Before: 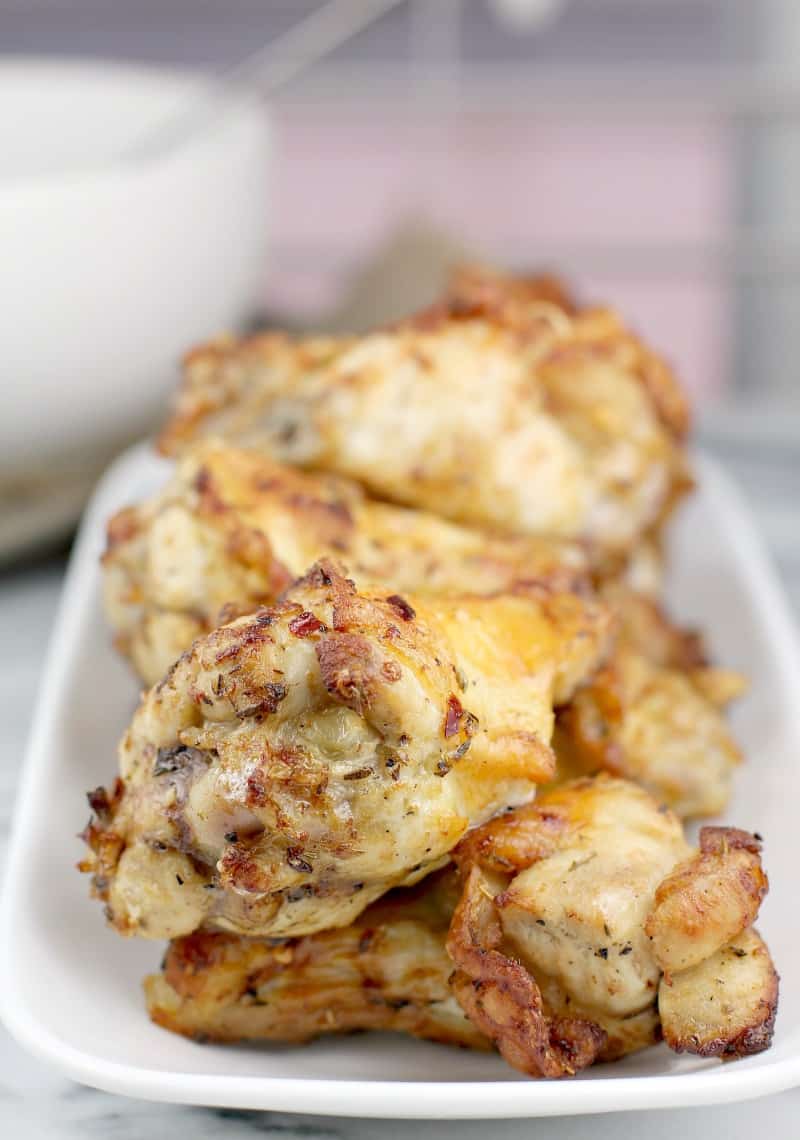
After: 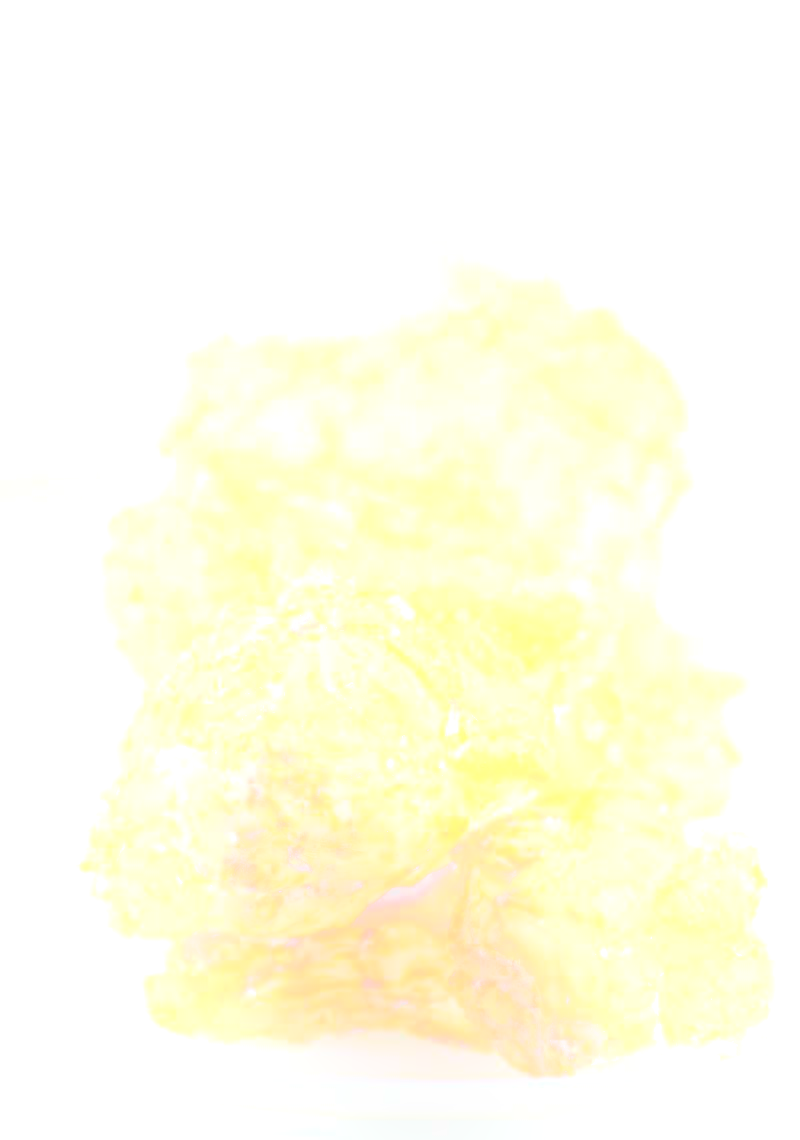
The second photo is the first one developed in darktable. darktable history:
tone equalizer: -8 EV 0.25 EV, -7 EV 0.417 EV, -6 EV 0.417 EV, -5 EV 0.25 EV, -3 EV -0.25 EV, -2 EV -0.417 EV, -1 EV -0.417 EV, +0 EV -0.25 EV, edges refinement/feathering 500, mask exposure compensation -1.57 EV, preserve details guided filter
bloom: size 25%, threshold 5%, strength 90%
